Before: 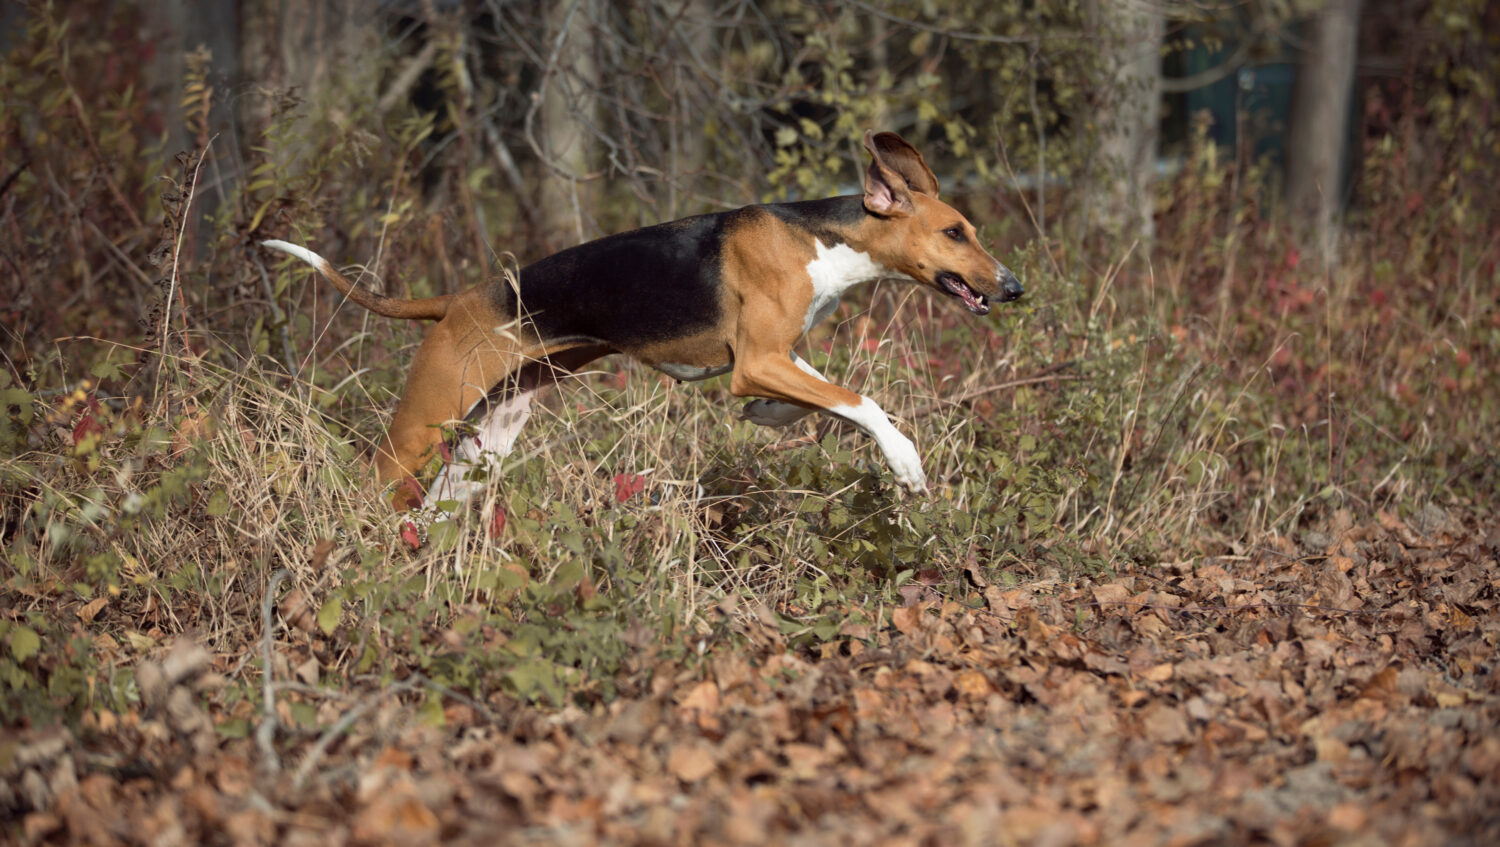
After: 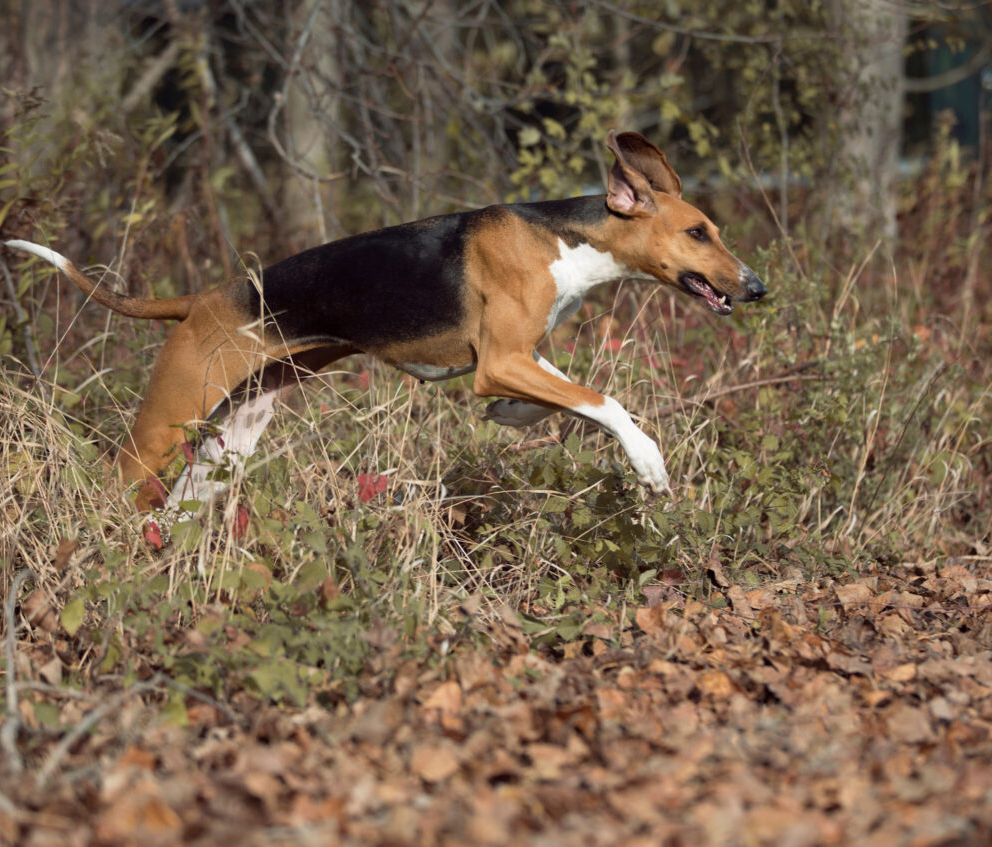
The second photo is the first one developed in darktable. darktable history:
crop: left 17.199%, right 16.657%
